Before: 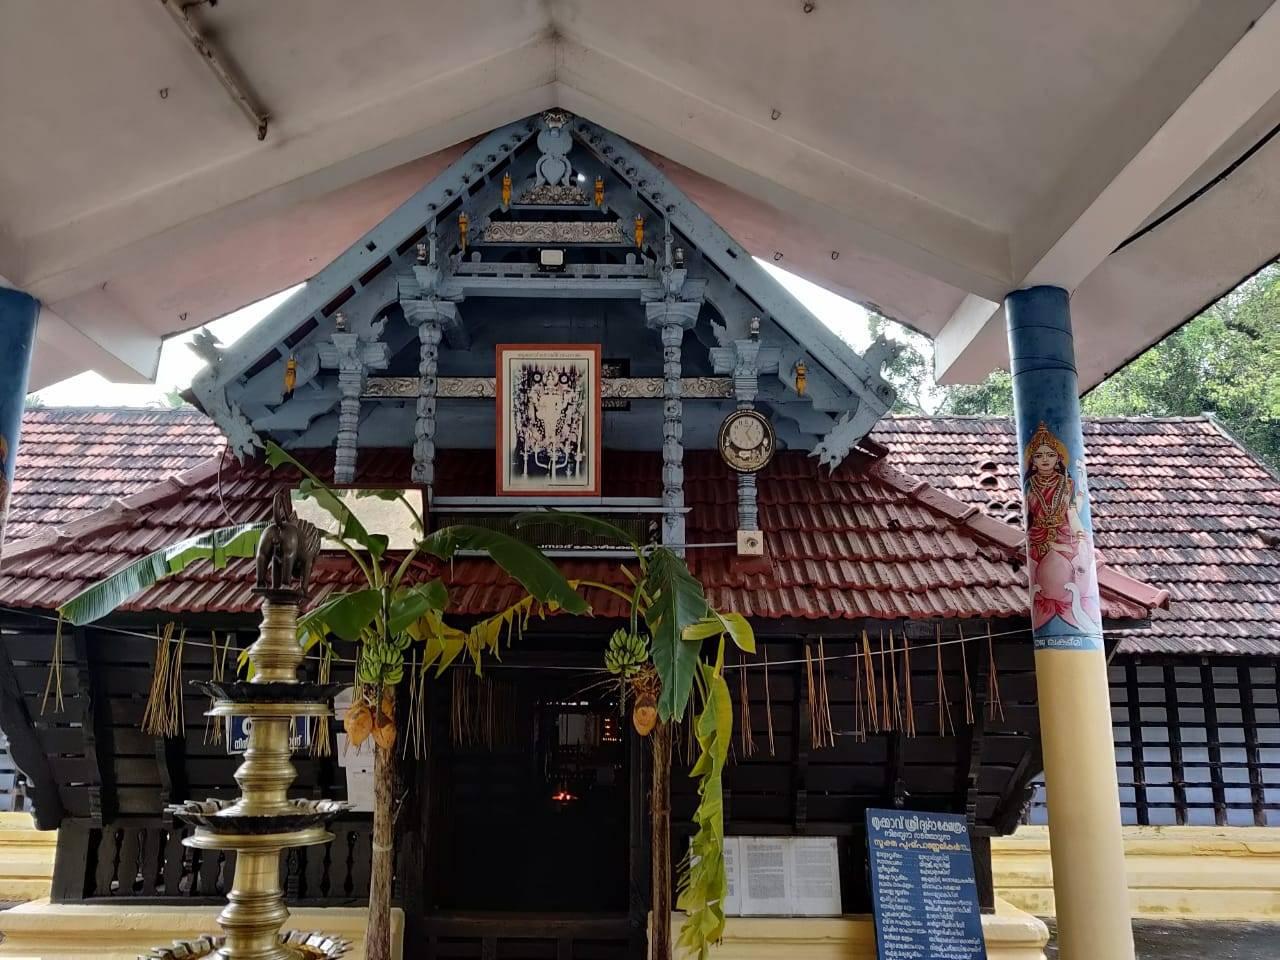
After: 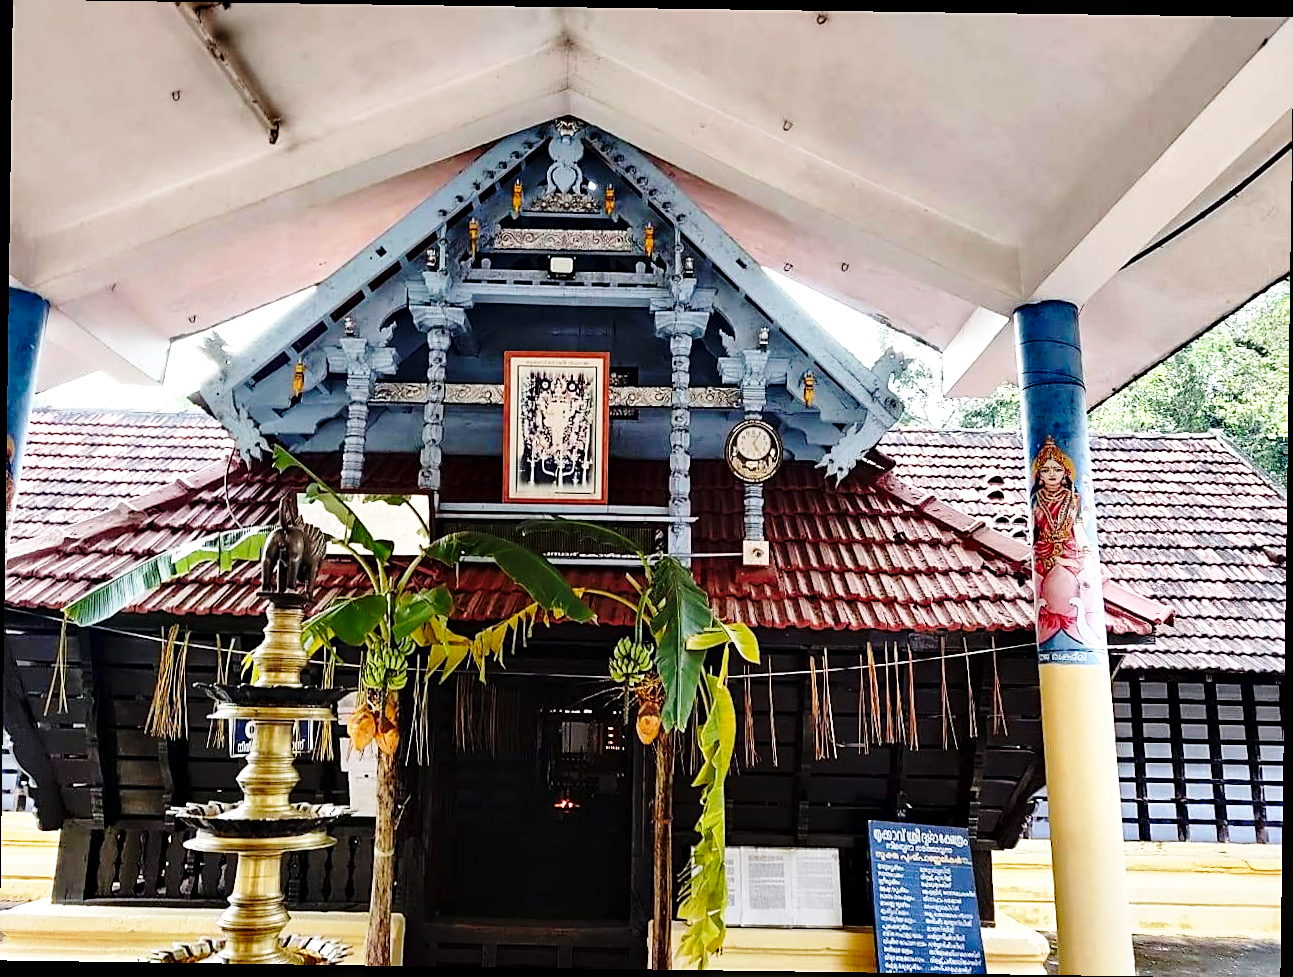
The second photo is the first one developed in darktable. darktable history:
local contrast: mode bilateral grid, contrast 20, coarseness 50, detail 120%, midtone range 0.2
base curve: curves: ch0 [(0, 0) (0.028, 0.03) (0.105, 0.232) (0.387, 0.748) (0.754, 0.968) (1, 1)], fusion 1, exposure shift 0.576, preserve colors none
sharpen: on, module defaults
rotate and perspective: rotation 0.8°, automatic cropping off
